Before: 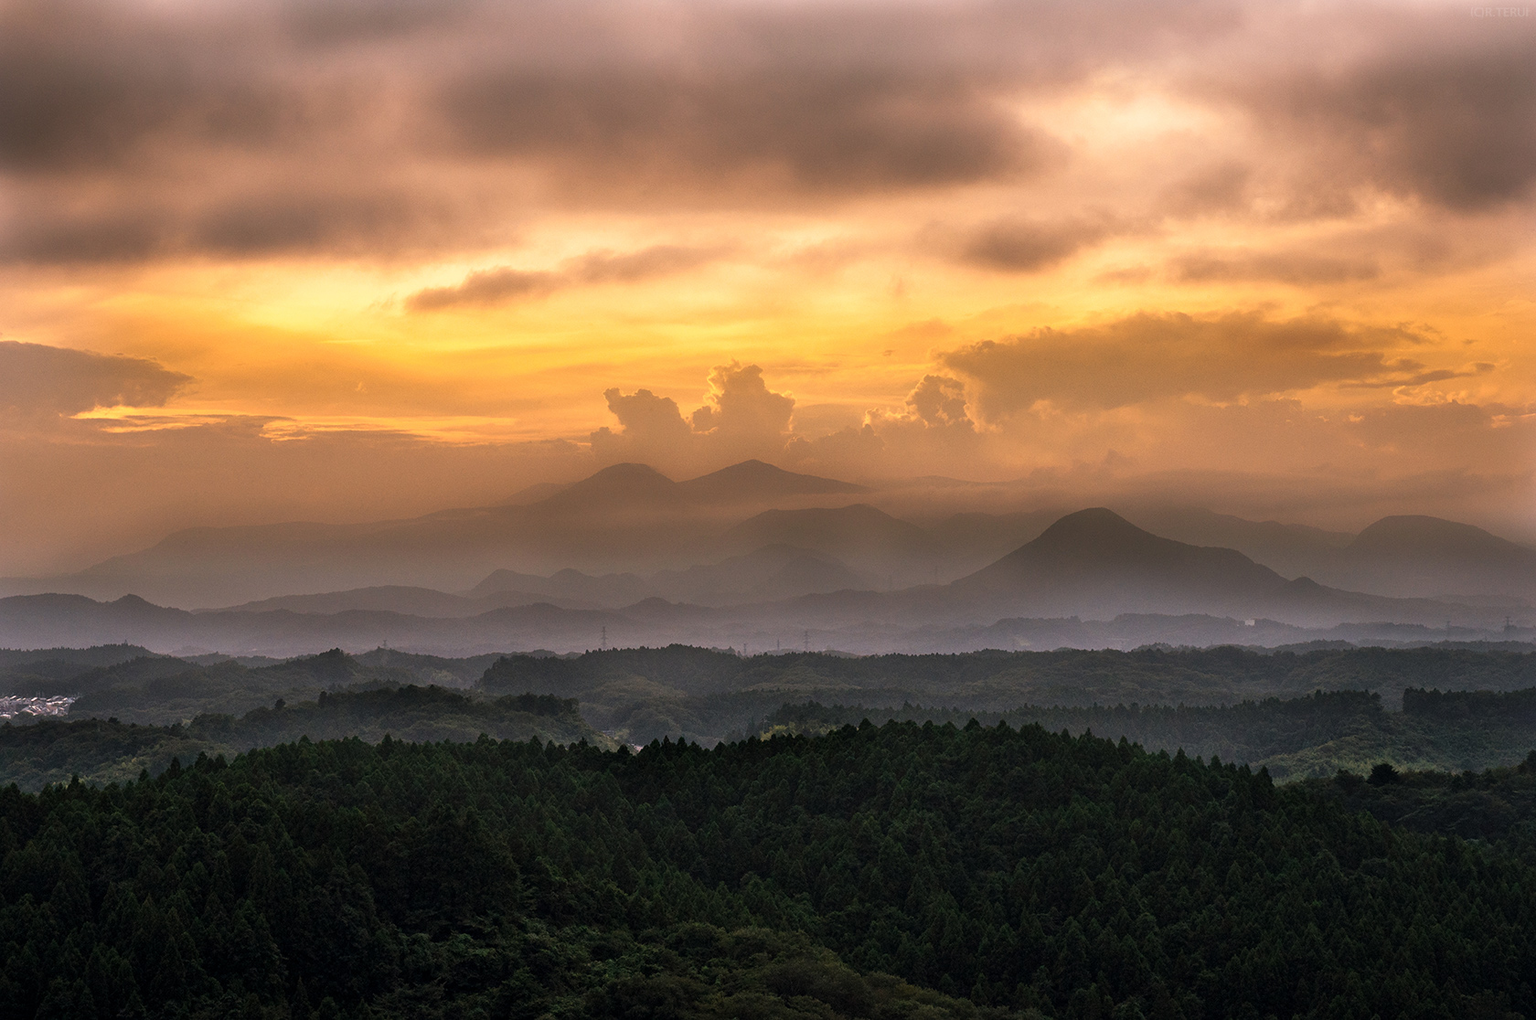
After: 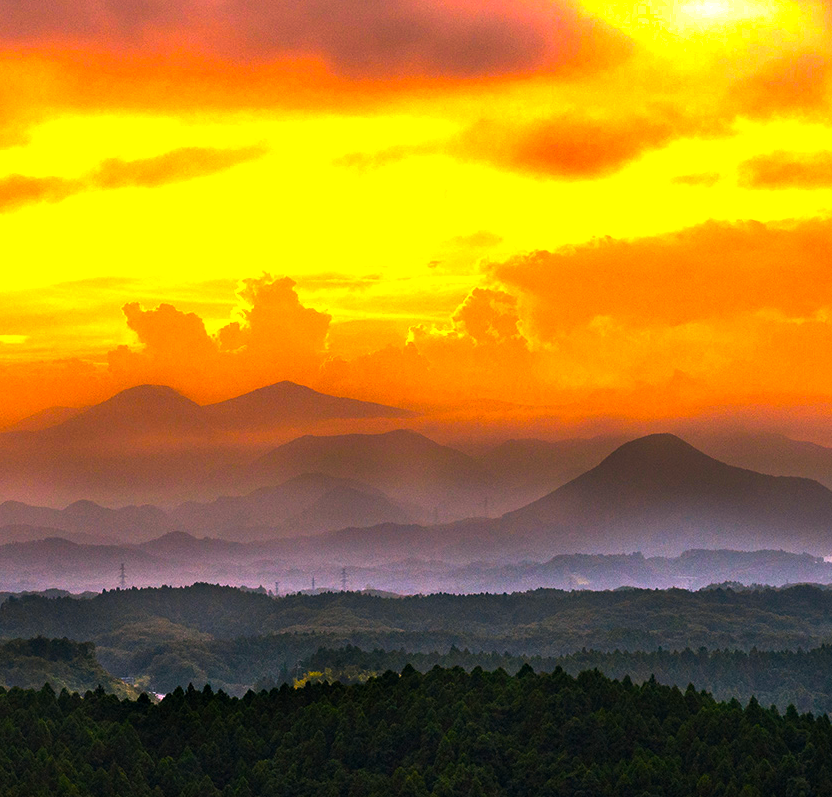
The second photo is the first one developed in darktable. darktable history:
crop: left 32.075%, top 10.976%, right 18.355%, bottom 17.596%
color balance rgb: linear chroma grading › highlights 100%, linear chroma grading › global chroma 23.41%, perceptual saturation grading › global saturation 35.38%, hue shift -10.68°, perceptual brilliance grading › highlights 47.25%, perceptual brilliance grading › mid-tones 22.2%, perceptual brilliance grading › shadows -5.93%
haze removal: compatibility mode true, adaptive false
